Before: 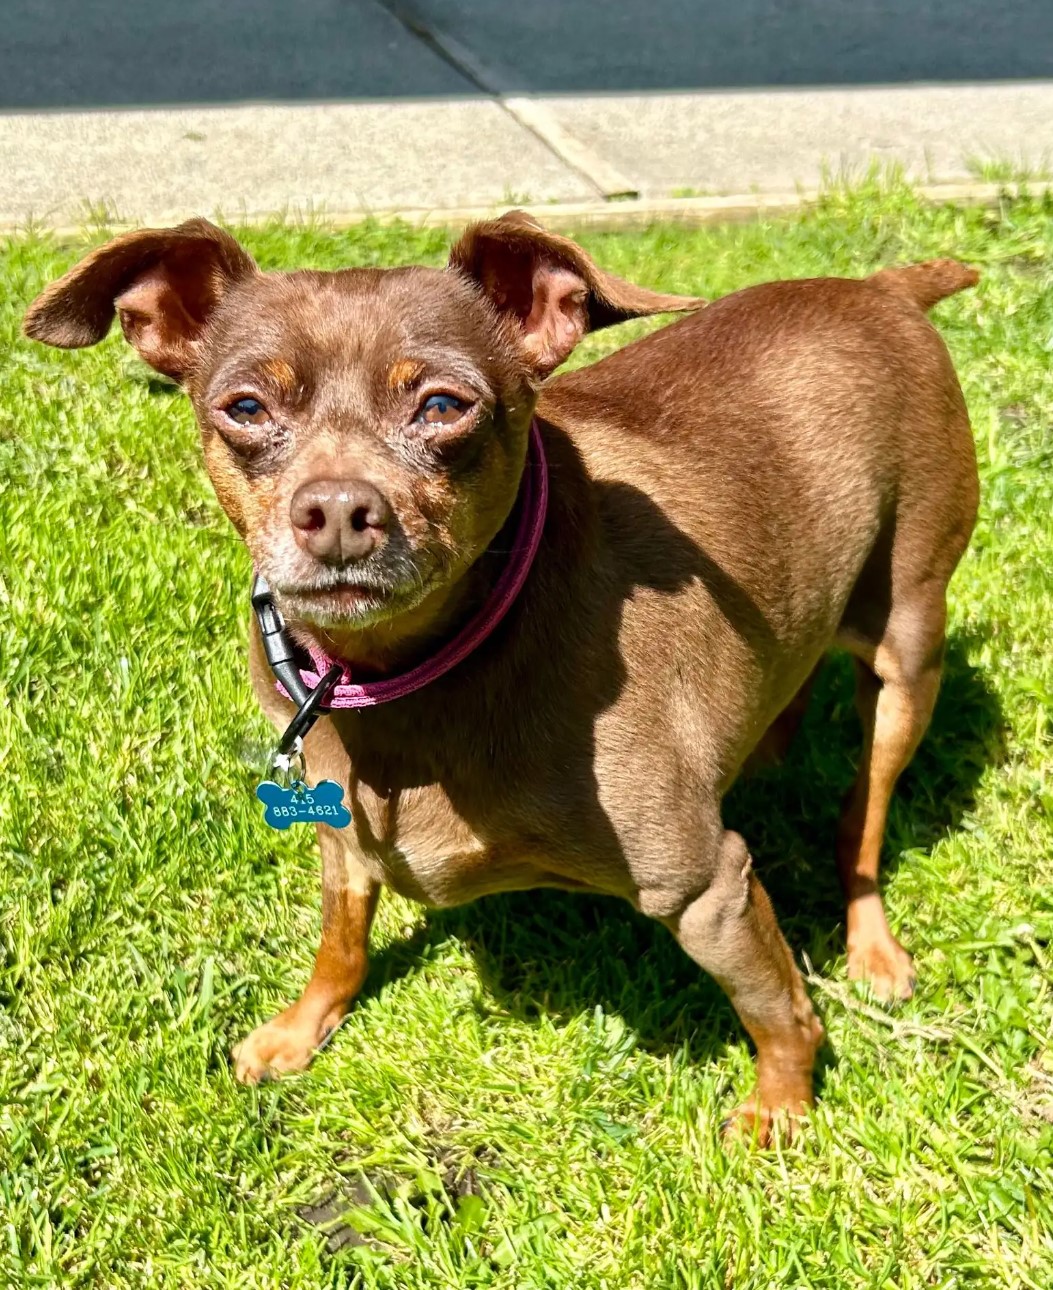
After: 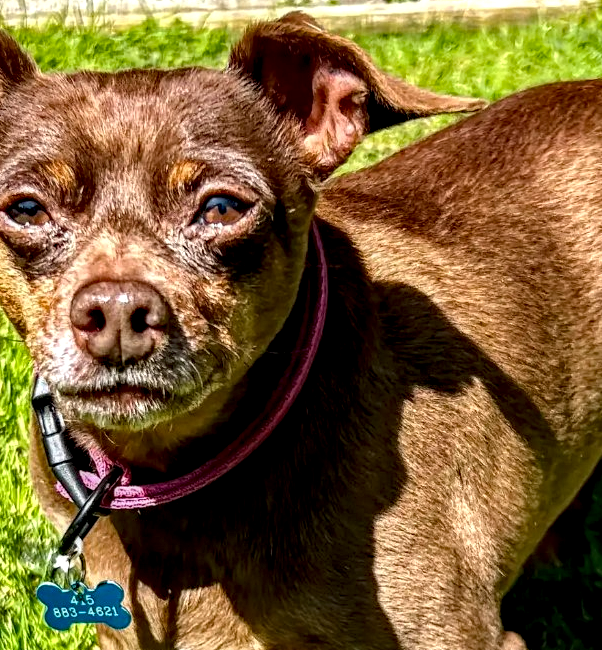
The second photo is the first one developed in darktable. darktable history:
crop: left 20.932%, top 15.471%, right 21.848%, bottom 34.081%
local contrast: highlights 20%, shadows 70%, detail 170%
haze removal: strength 0.53, distance 0.925, compatibility mode true, adaptive false
